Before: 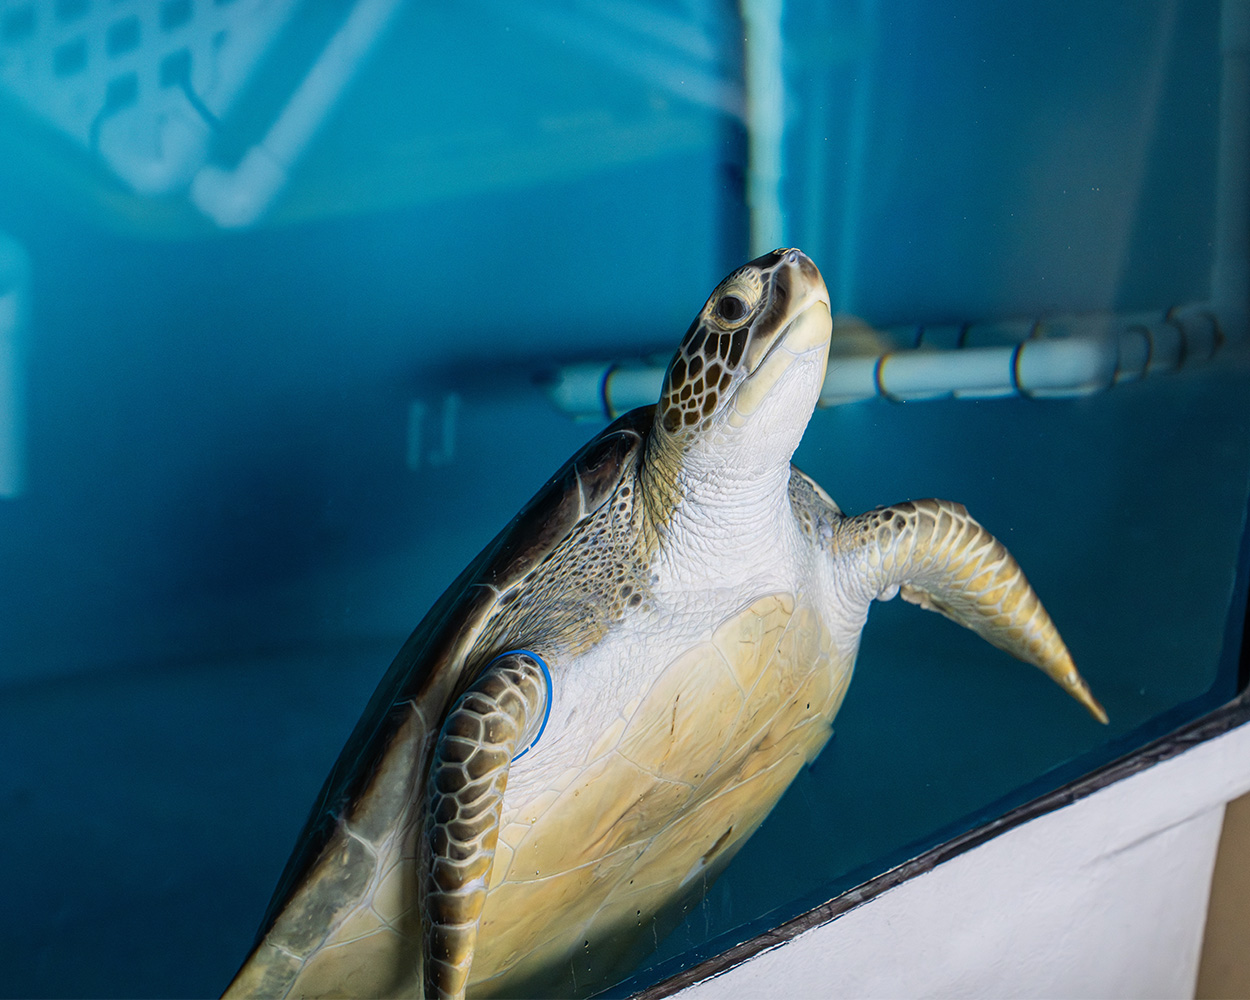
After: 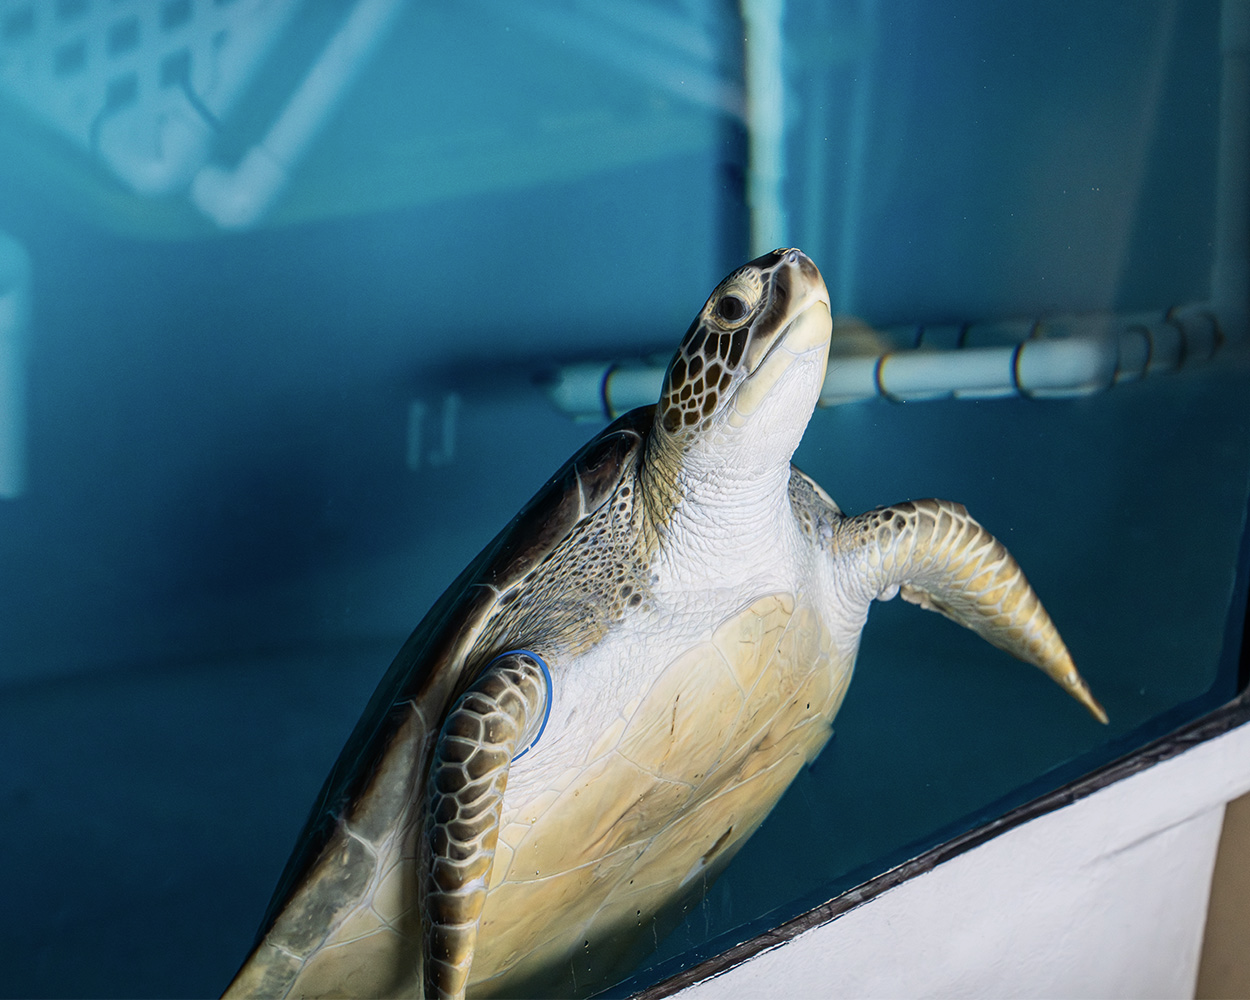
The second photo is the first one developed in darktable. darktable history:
contrast brightness saturation: contrast 0.111, saturation -0.15
